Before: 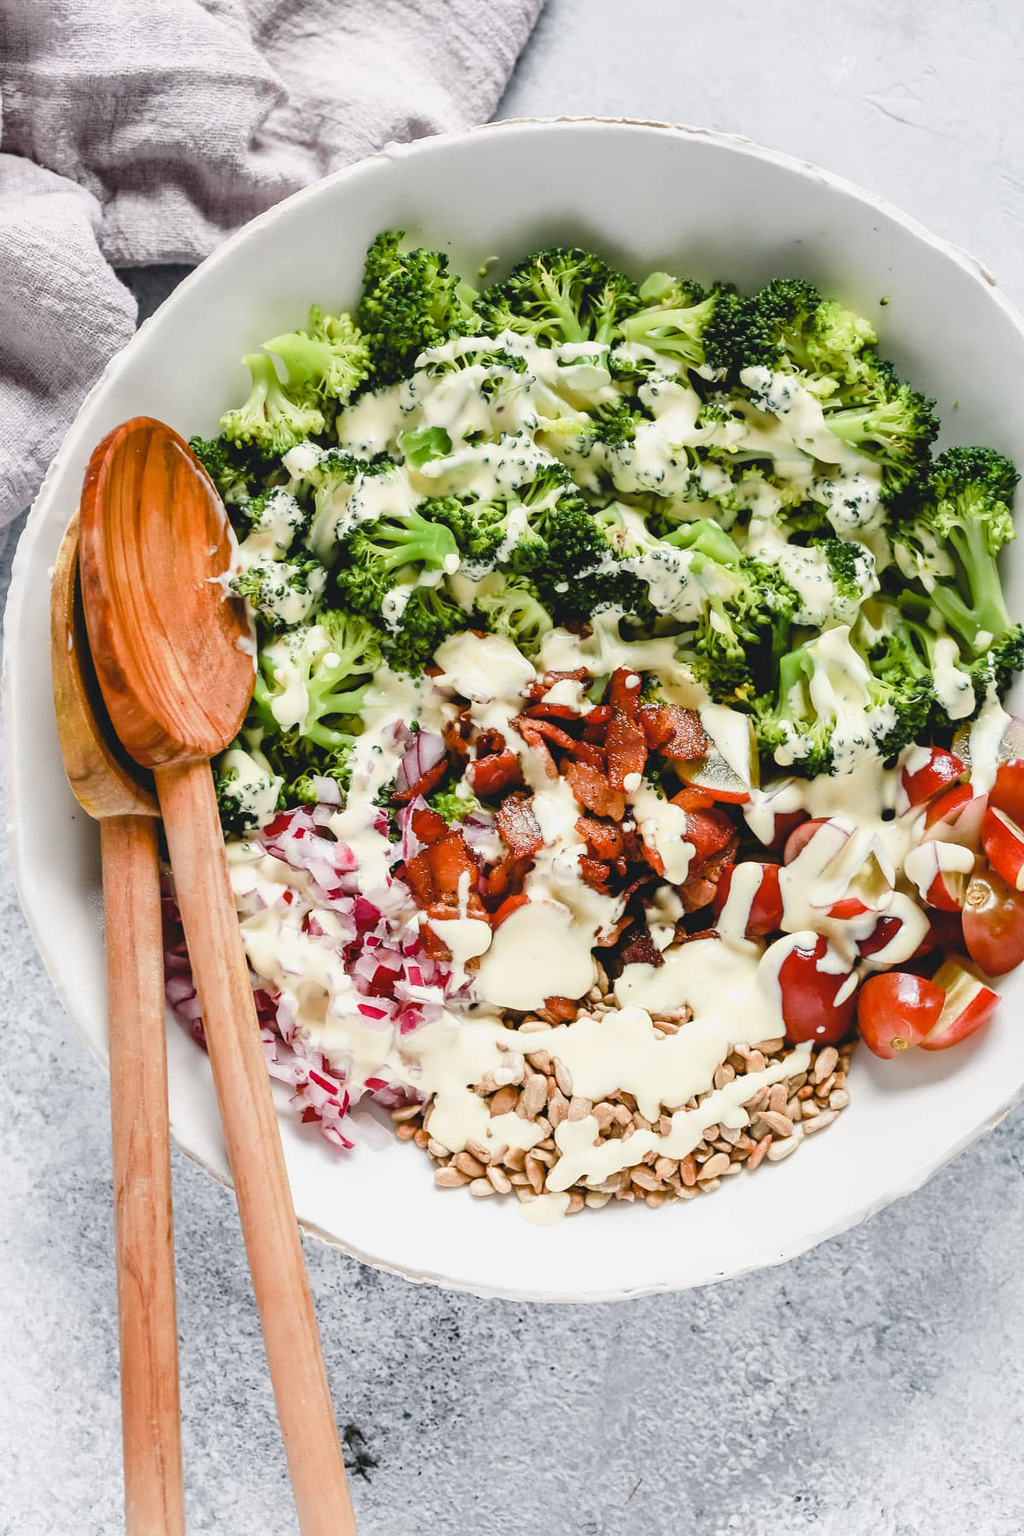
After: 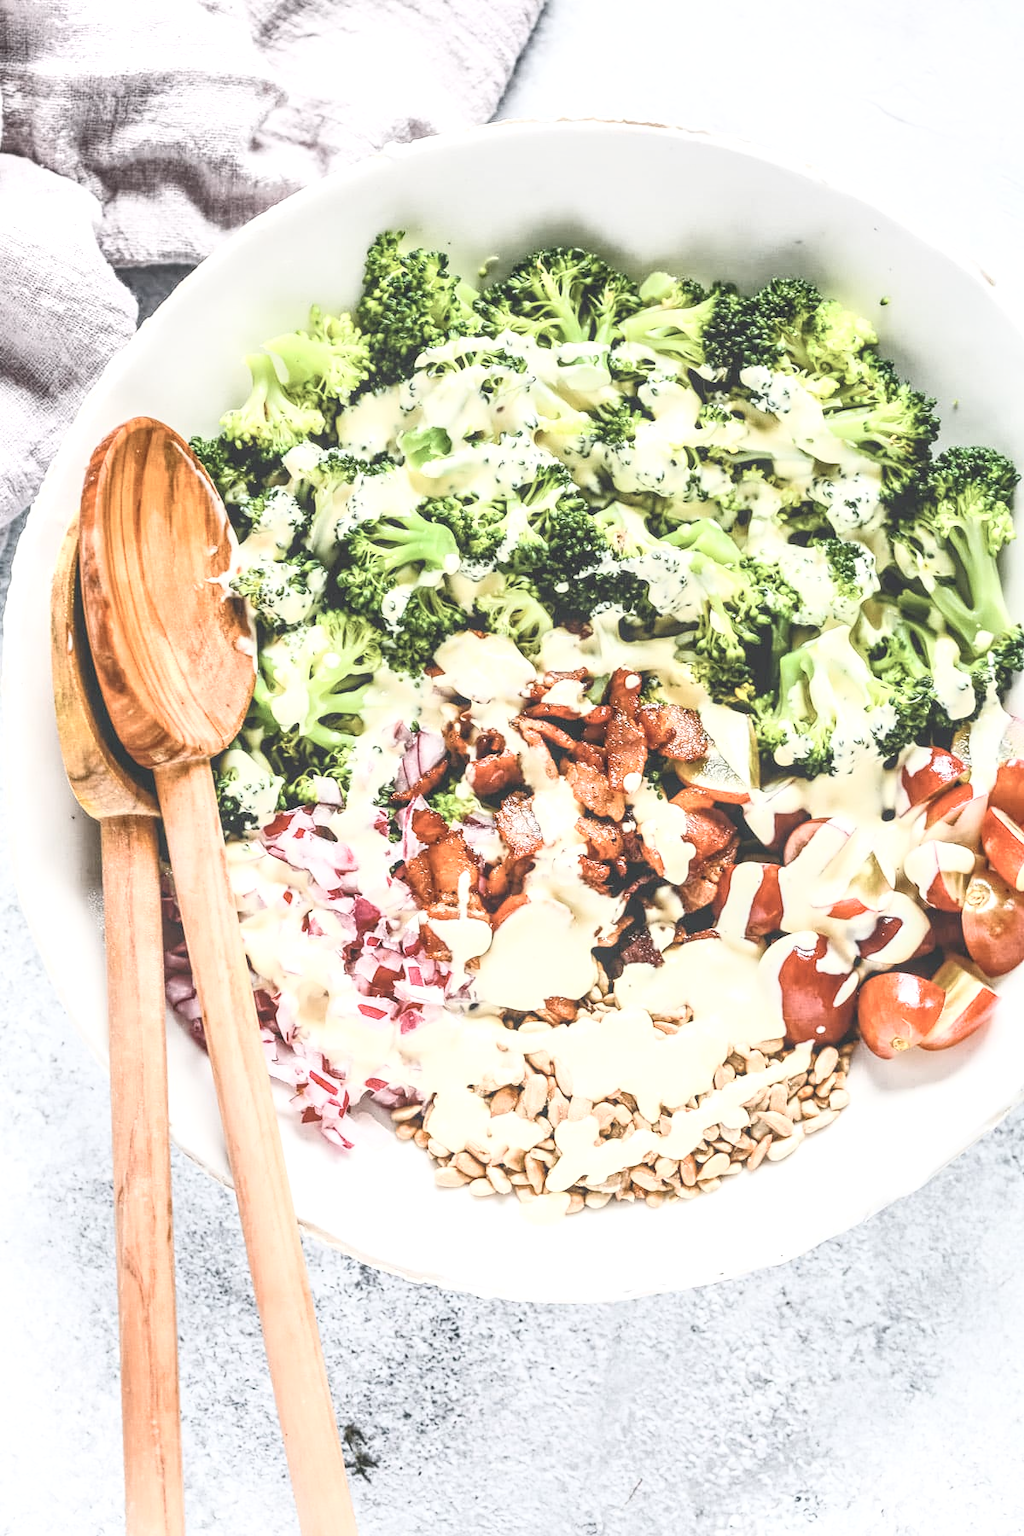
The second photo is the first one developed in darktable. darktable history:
contrast brightness saturation: contrast 0.435, brightness 0.554, saturation -0.182
local contrast: highlights 75%, shadows 55%, detail 177%, midtone range 0.21
